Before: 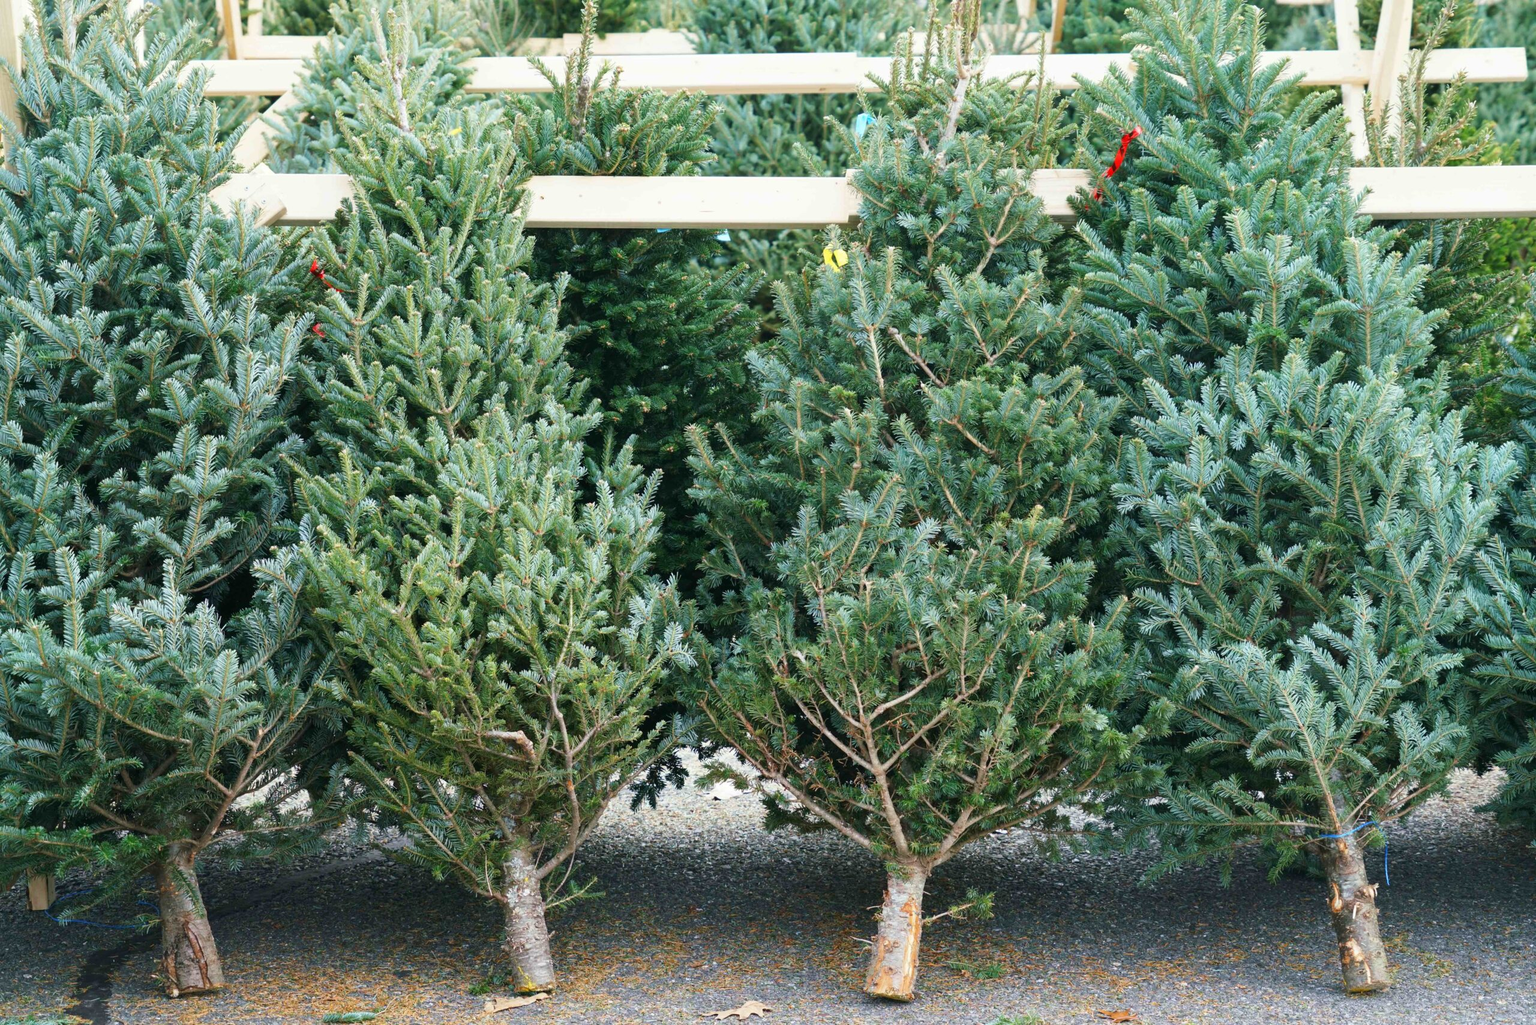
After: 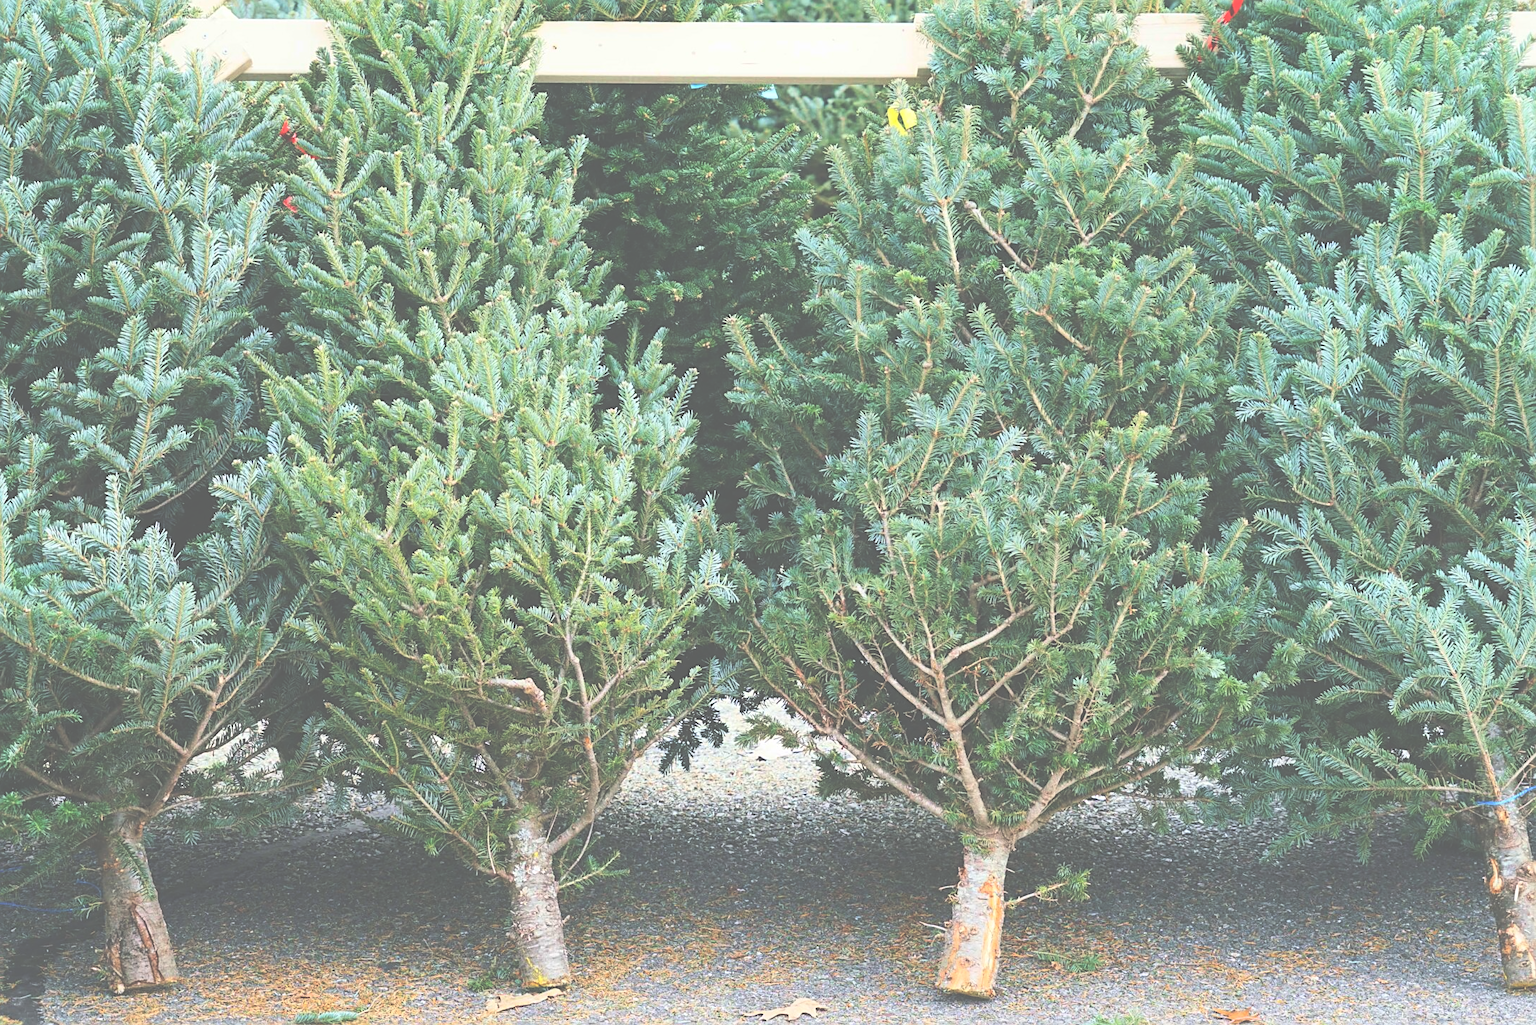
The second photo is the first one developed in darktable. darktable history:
contrast brightness saturation: contrast 0.2, brightness 0.16, saturation 0.22
sharpen: on, module defaults
crop and rotate: left 4.842%, top 15.51%, right 10.668%
exposure: black level correction -0.087, compensate highlight preservation false
base curve: exposure shift 0, preserve colors none
